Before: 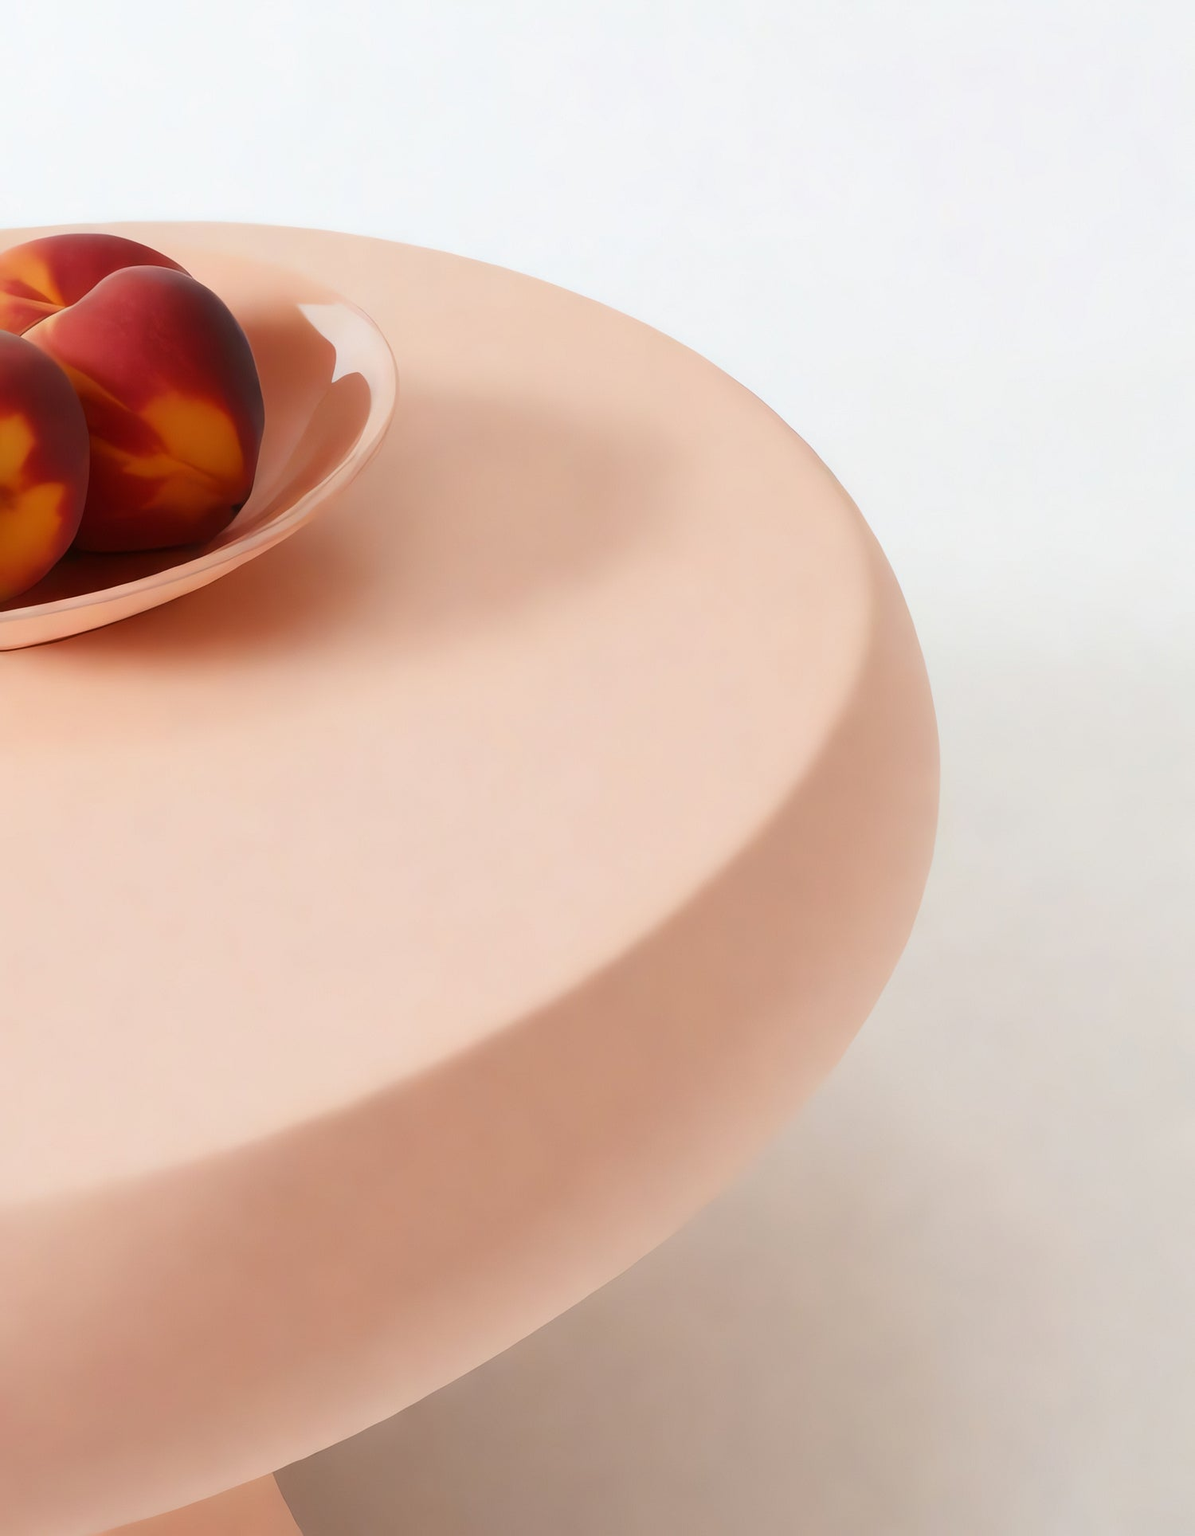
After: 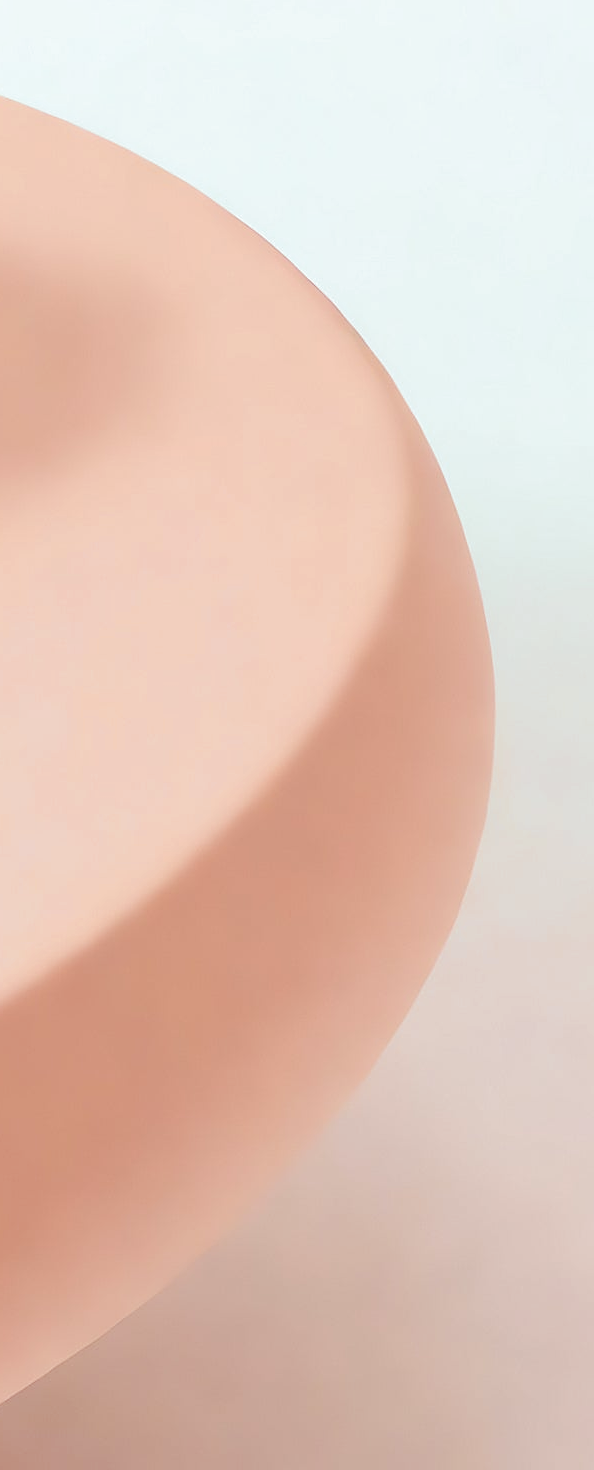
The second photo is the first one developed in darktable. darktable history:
sharpen: on, module defaults
split-toning: highlights › hue 180°
rgb levels: mode RGB, independent channels, levels [[0, 0.474, 1], [0, 0.5, 1], [0, 0.5, 1]]
crop: left 45.721%, top 13.393%, right 14.118%, bottom 10.01%
